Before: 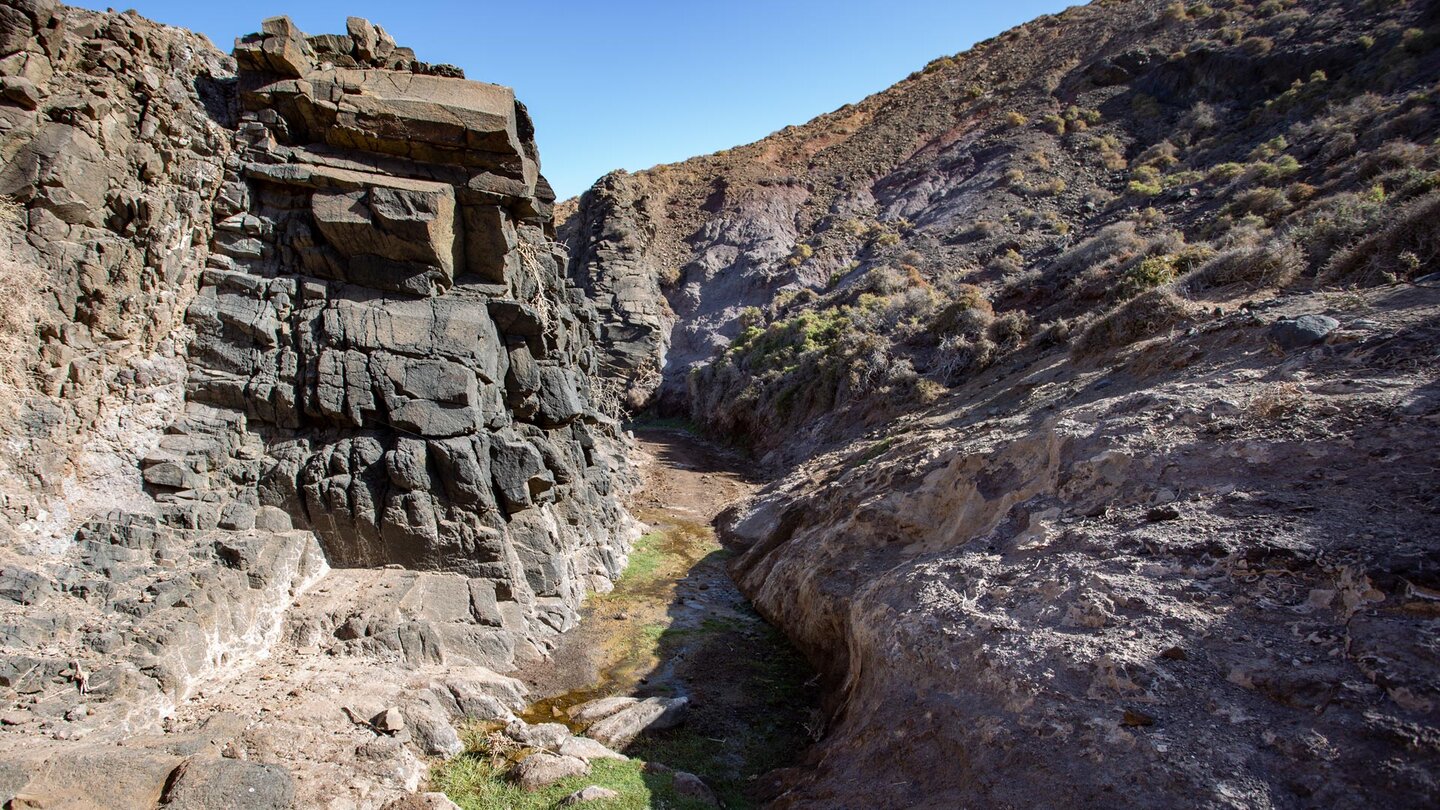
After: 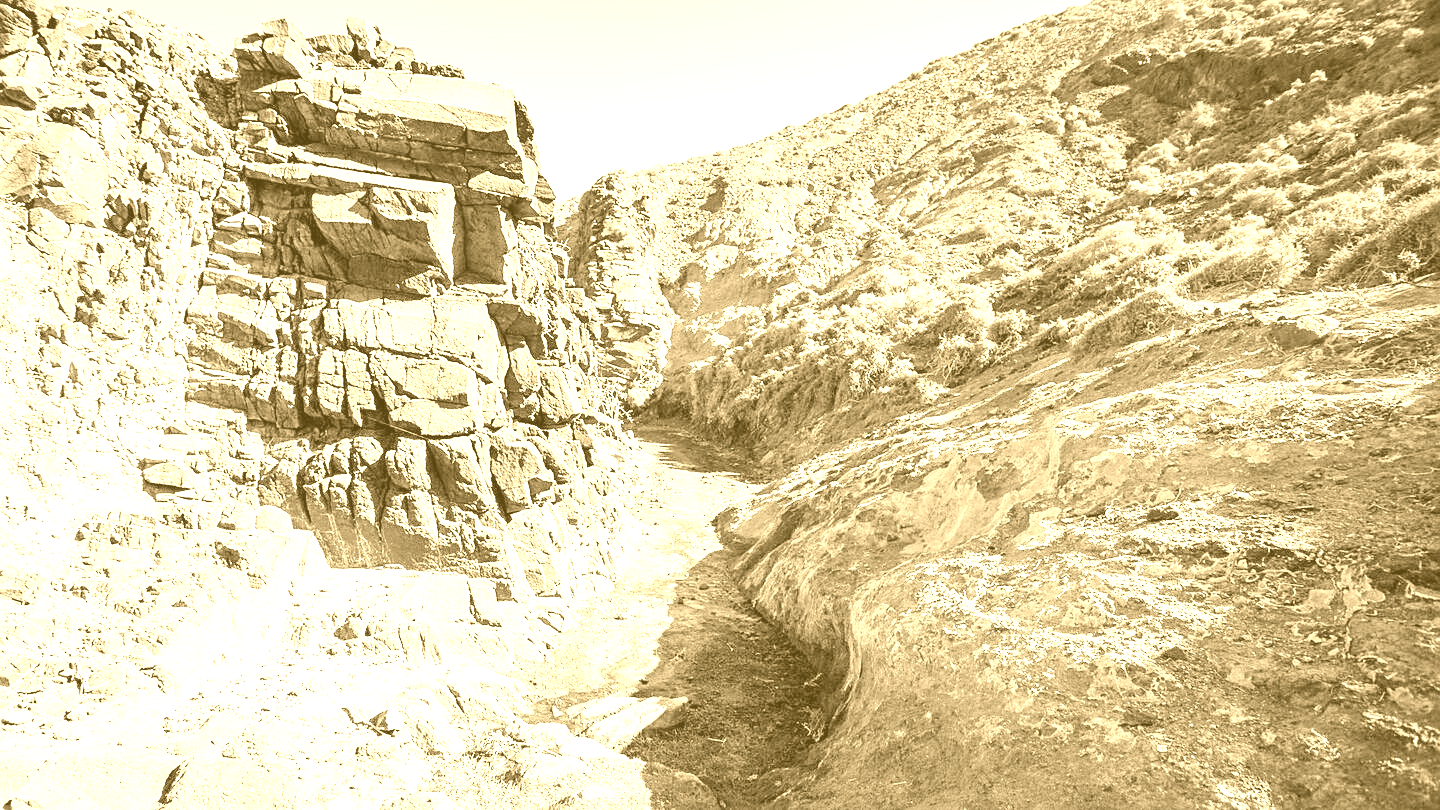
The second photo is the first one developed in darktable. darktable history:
sharpen: on, module defaults
colorize: hue 36°, source mix 100%
contrast brightness saturation: contrast 0.2, brightness -0.11, saturation 0.1
